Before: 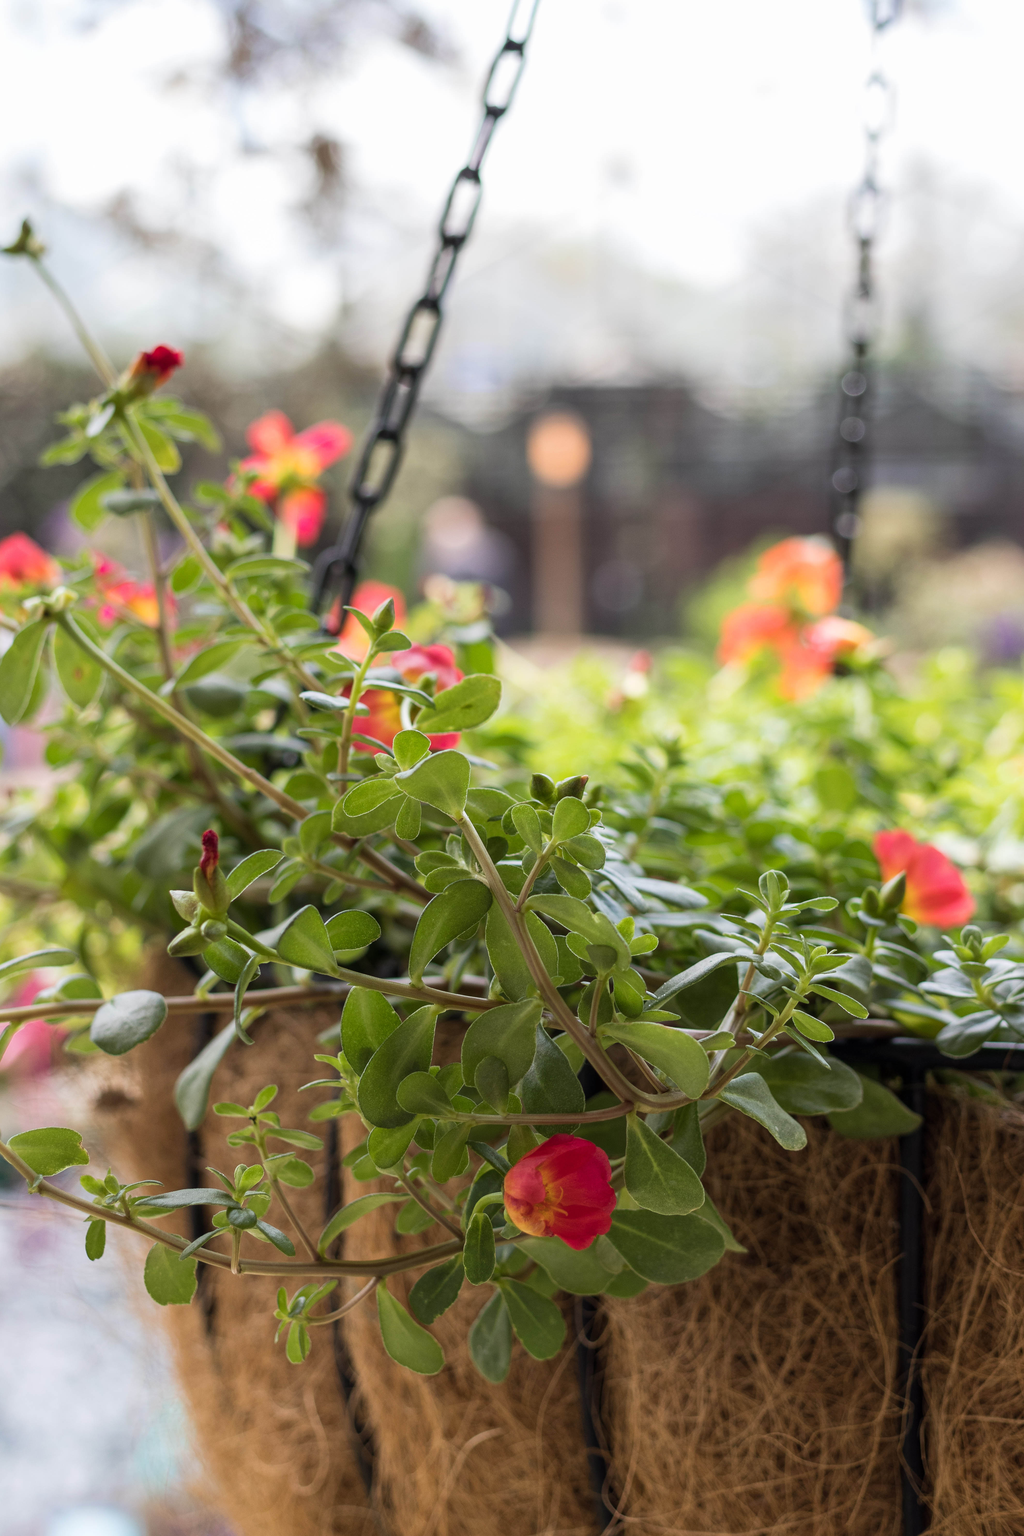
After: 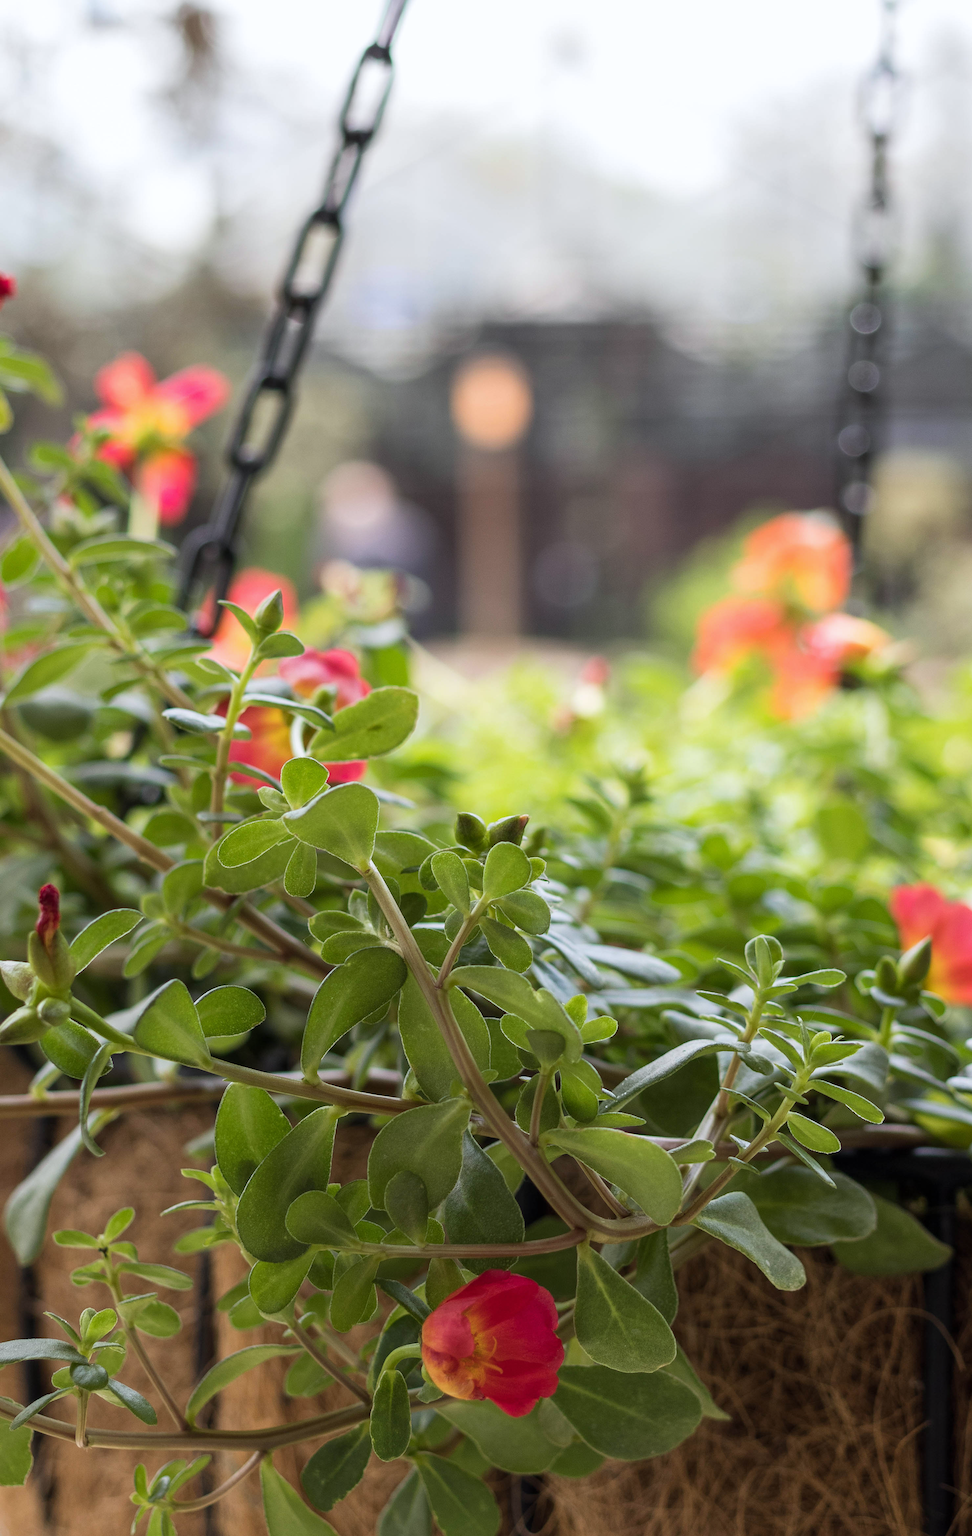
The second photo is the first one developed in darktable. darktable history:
crop: left 16.768%, top 8.653%, right 8.362%, bottom 12.485%
white balance: red 0.988, blue 1.017
